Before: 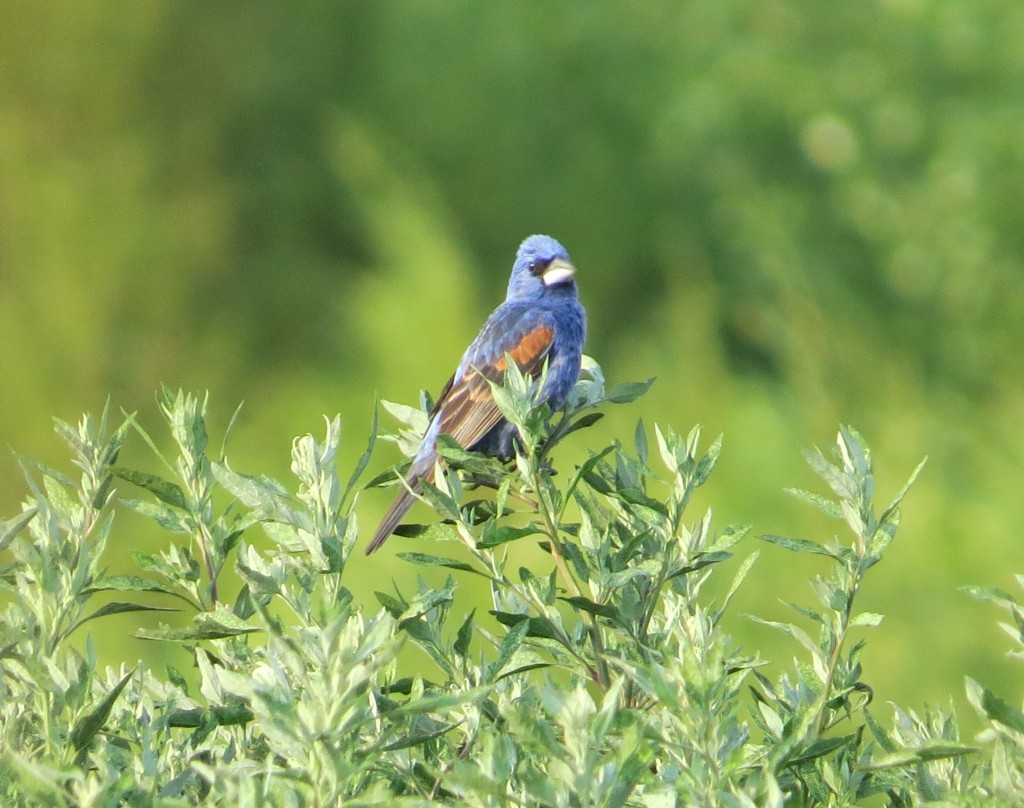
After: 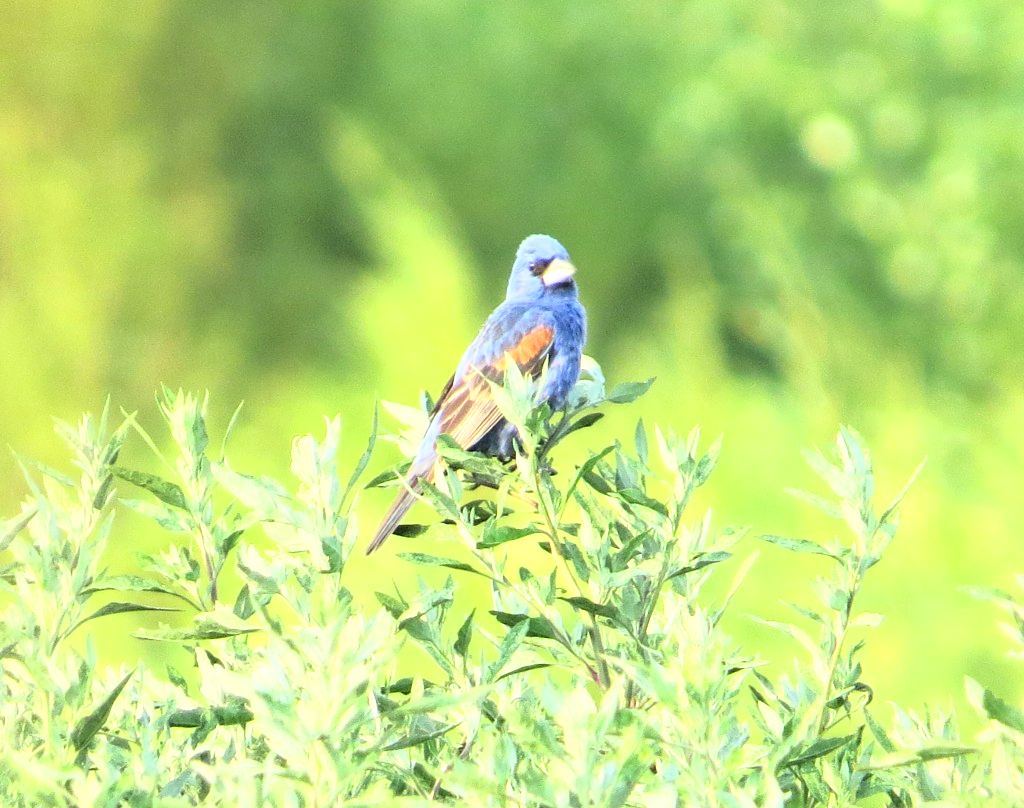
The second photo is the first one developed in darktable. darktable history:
base curve: curves: ch0 [(0, 0) (0.012, 0.01) (0.073, 0.168) (0.31, 0.711) (0.645, 0.957) (1, 1)], preserve colors average RGB
